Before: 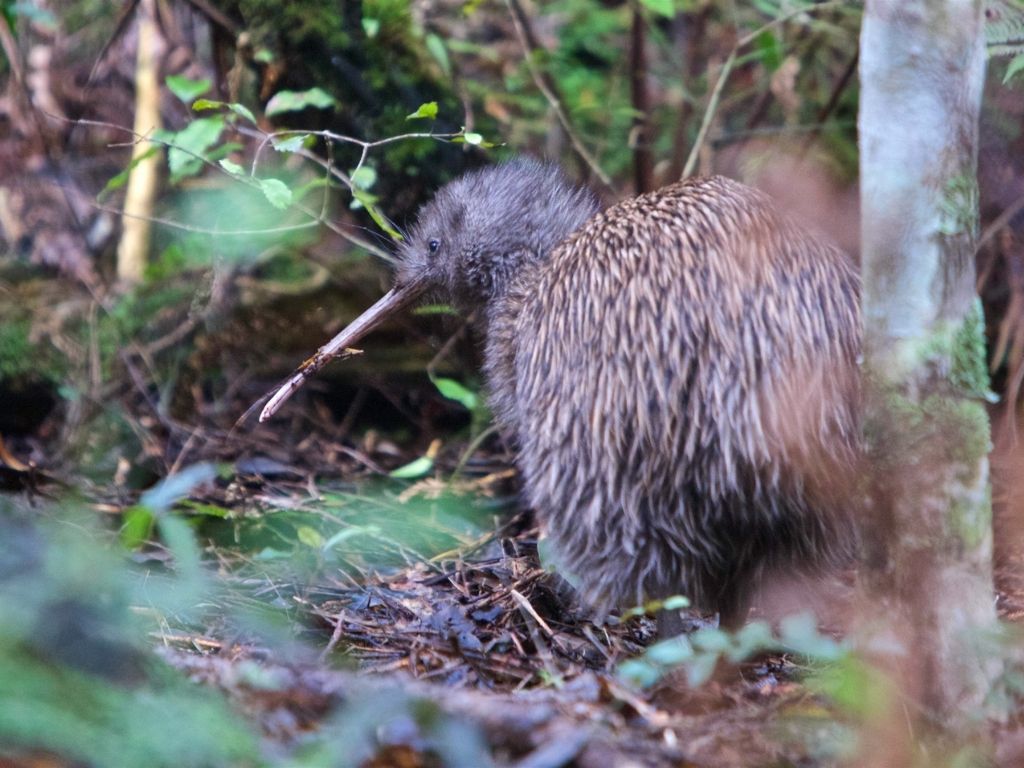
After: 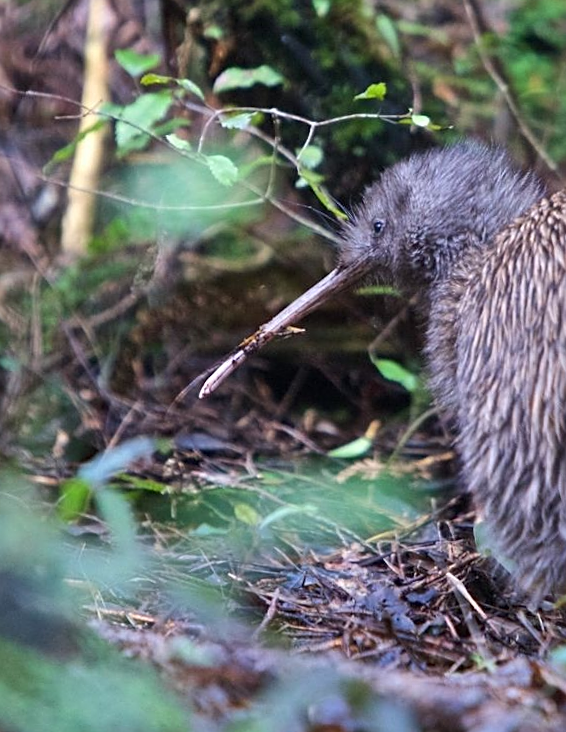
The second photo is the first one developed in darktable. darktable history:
rotate and perspective: rotation 1.57°, crop left 0.018, crop right 0.982, crop top 0.039, crop bottom 0.961
crop: left 5.114%, right 38.589%
exposure: compensate highlight preservation false
shadows and highlights: radius 108.52, shadows 44.07, highlights -67.8, low approximation 0.01, soften with gaussian
sharpen: on, module defaults
contrast brightness saturation: contrast 0.05
